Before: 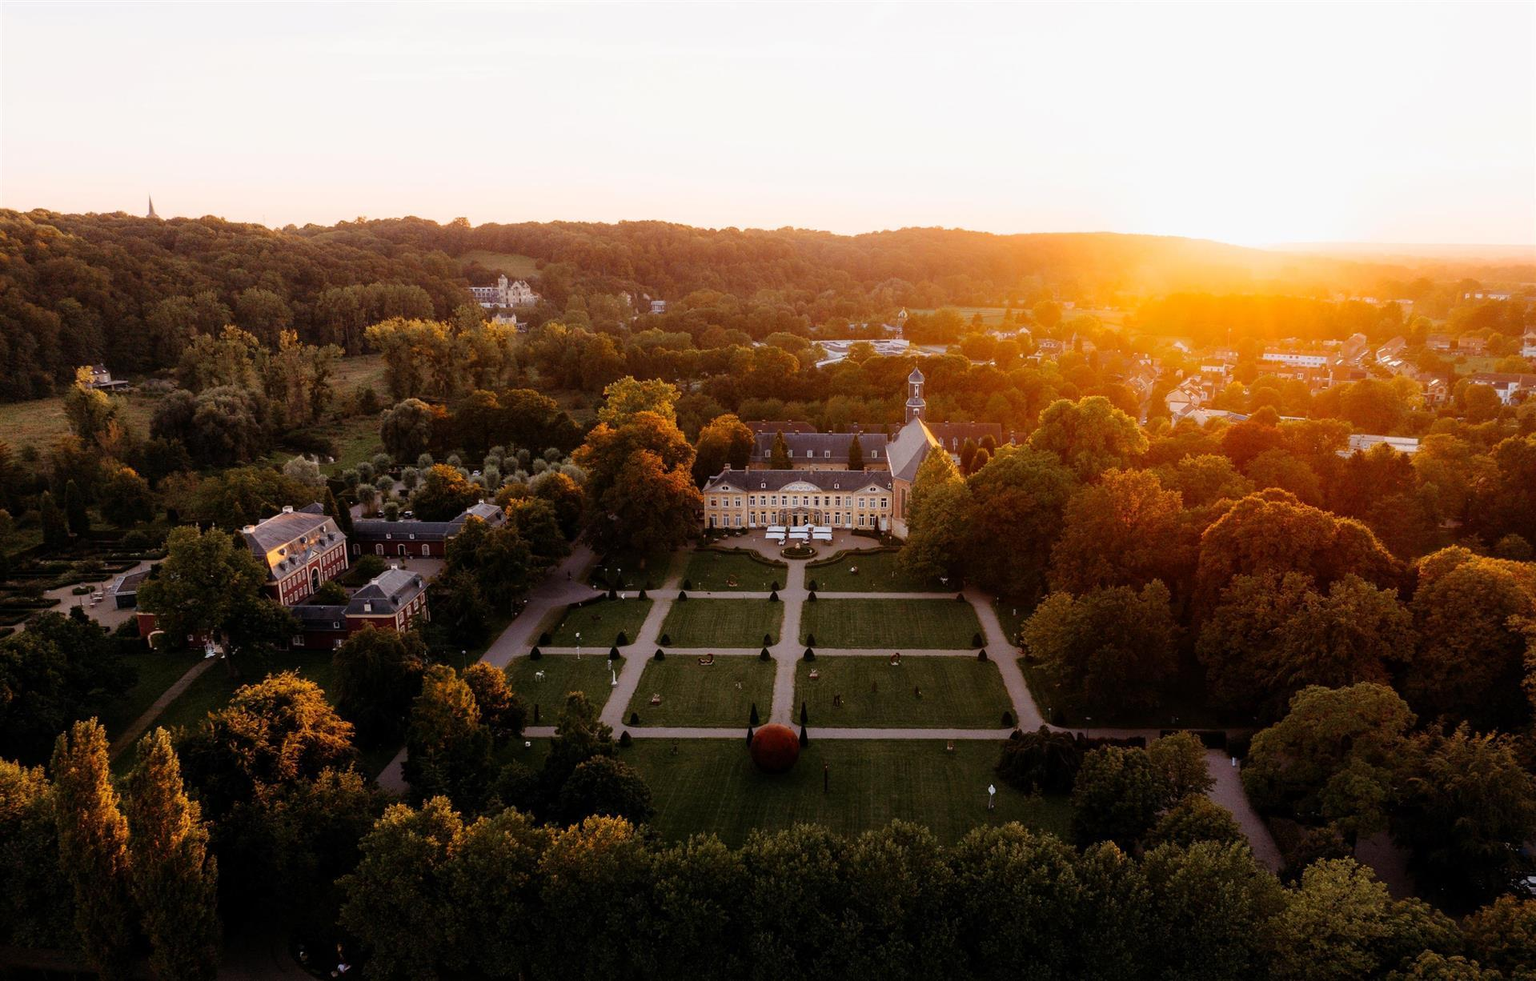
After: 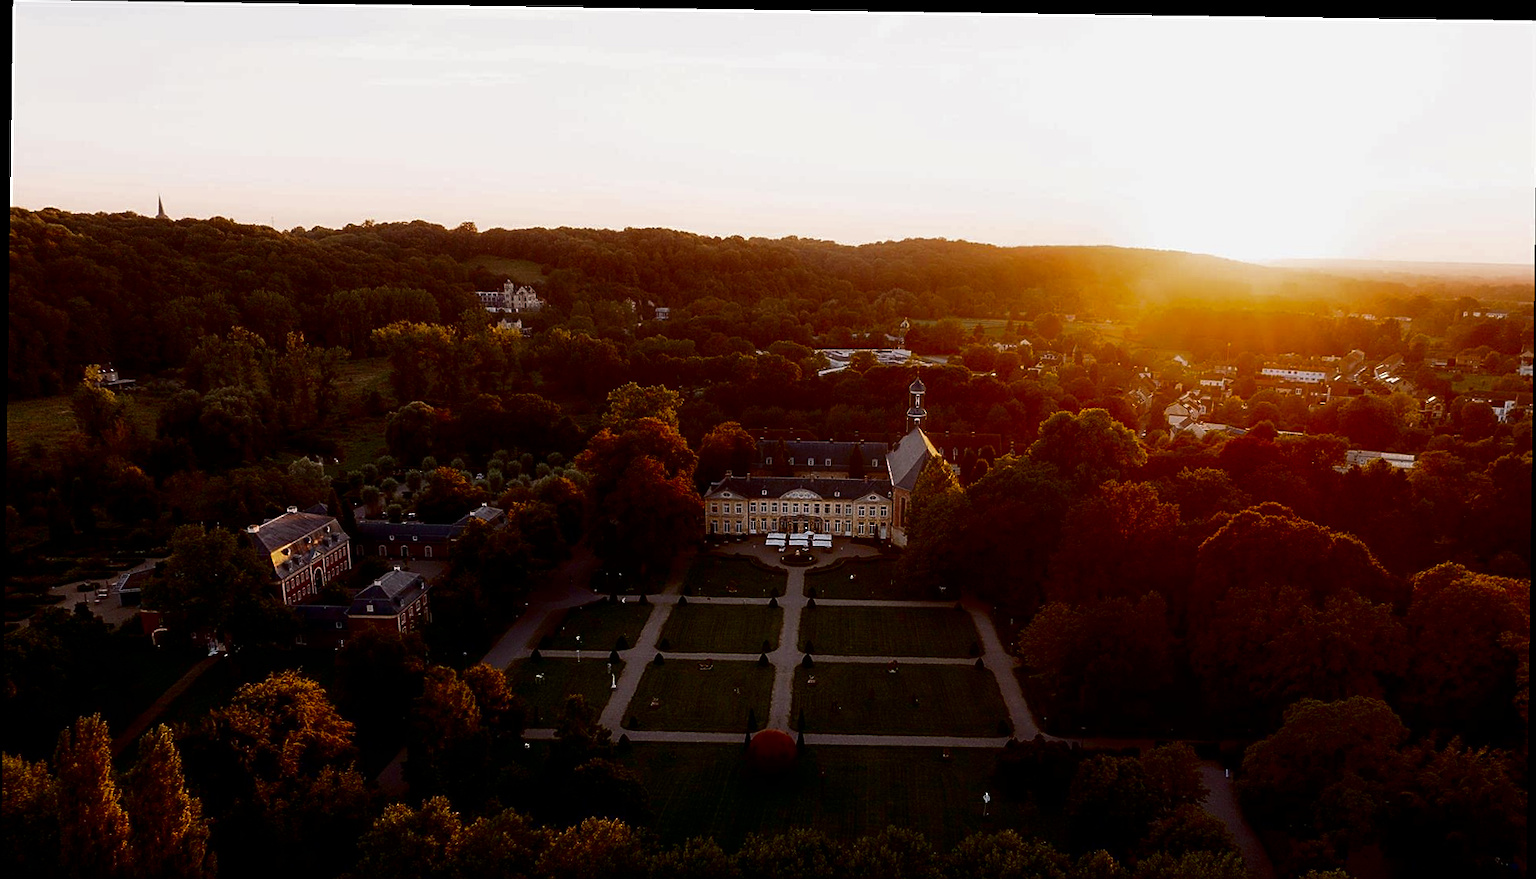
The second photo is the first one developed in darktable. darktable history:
sharpen: on, module defaults
crop and rotate: top 0%, bottom 11.49%
rotate and perspective: rotation 0.8°, automatic cropping off
contrast brightness saturation: brightness -0.52
